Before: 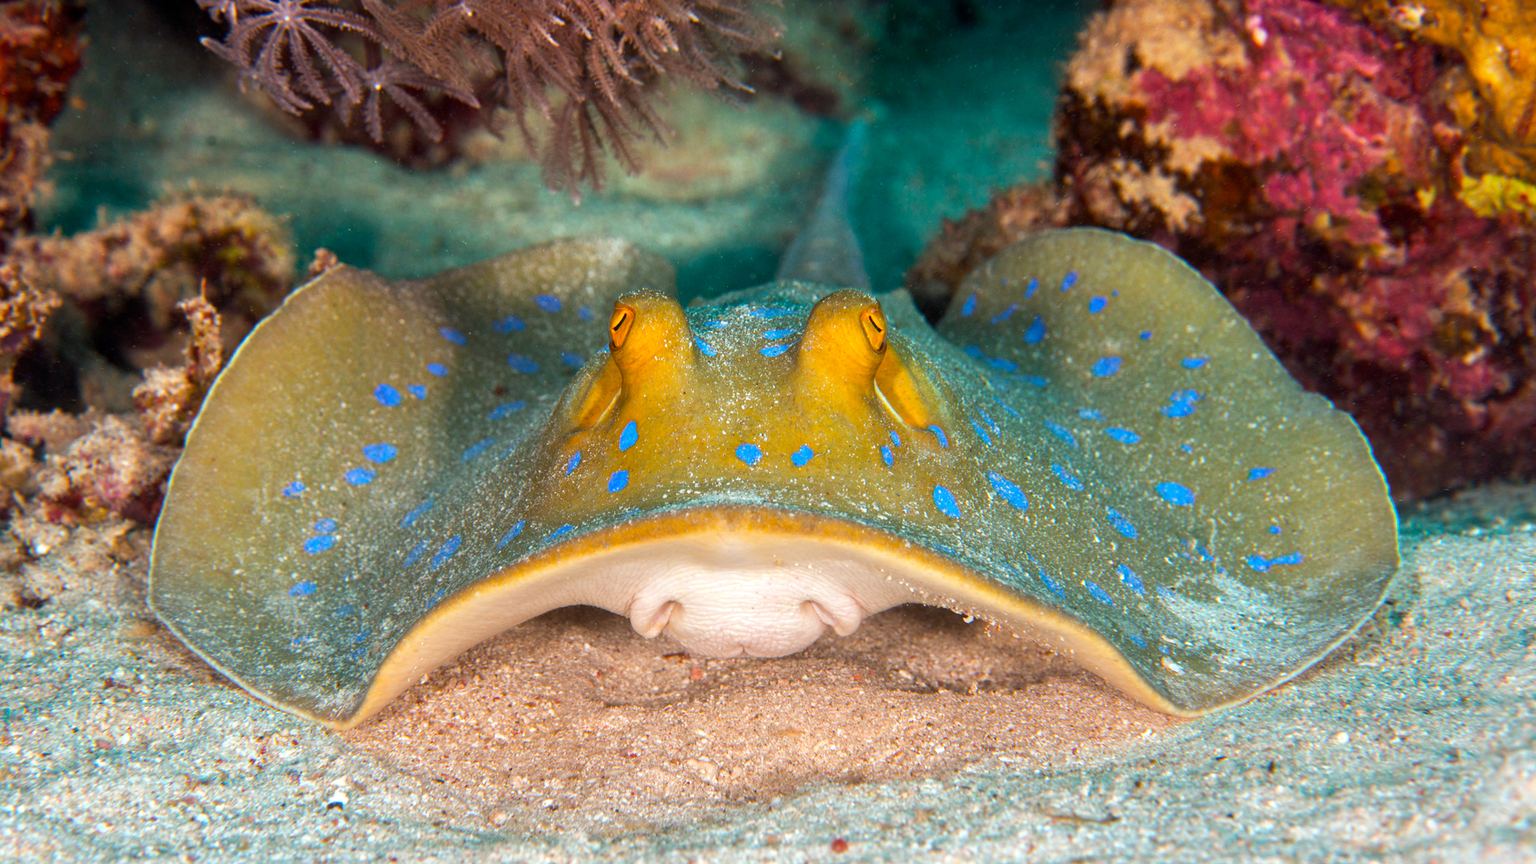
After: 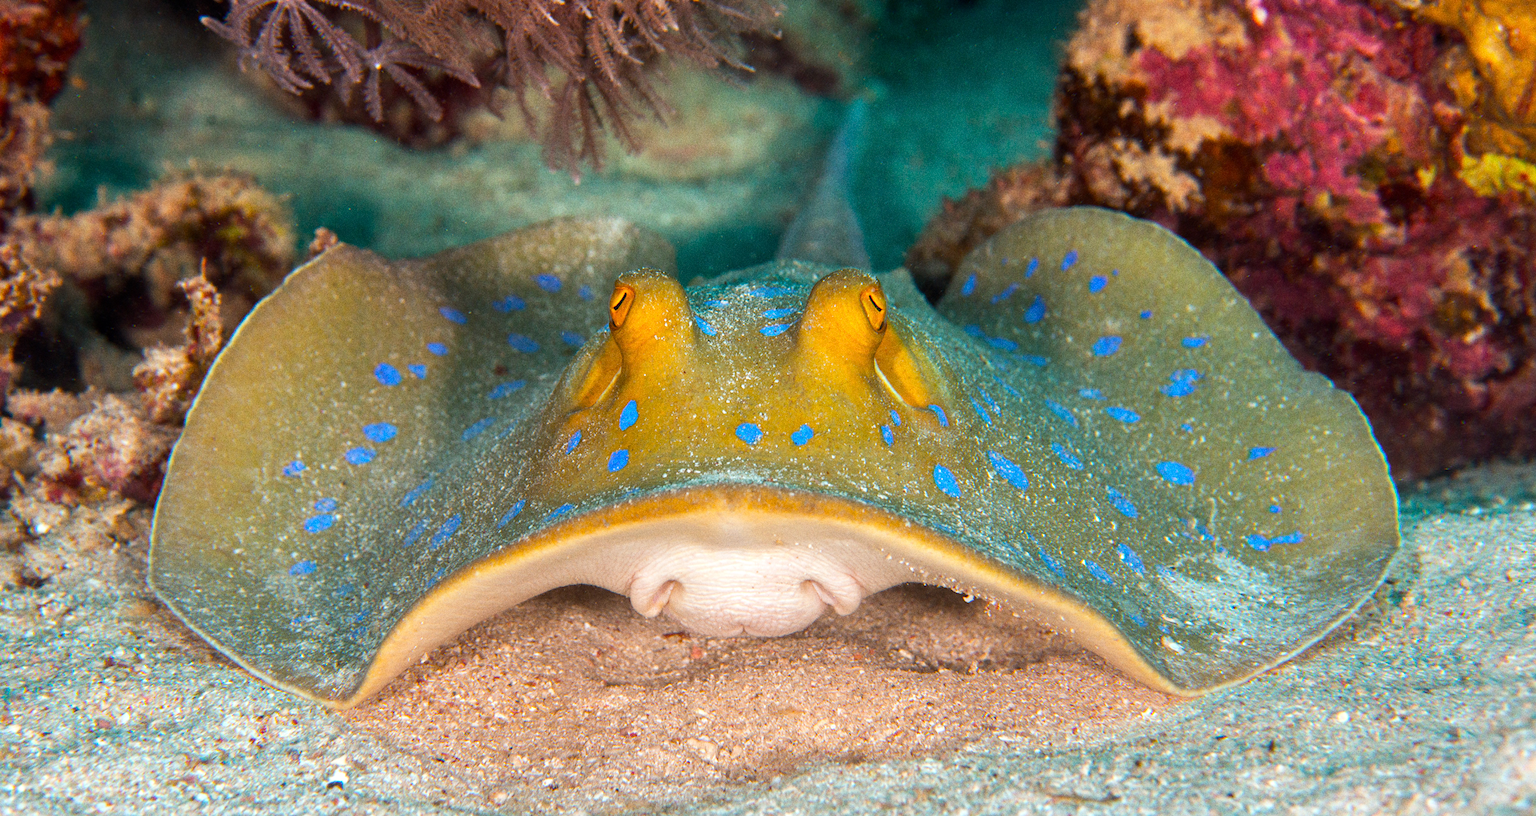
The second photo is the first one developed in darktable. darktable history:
crop and rotate: top 2.479%, bottom 3.018%
grain: on, module defaults
